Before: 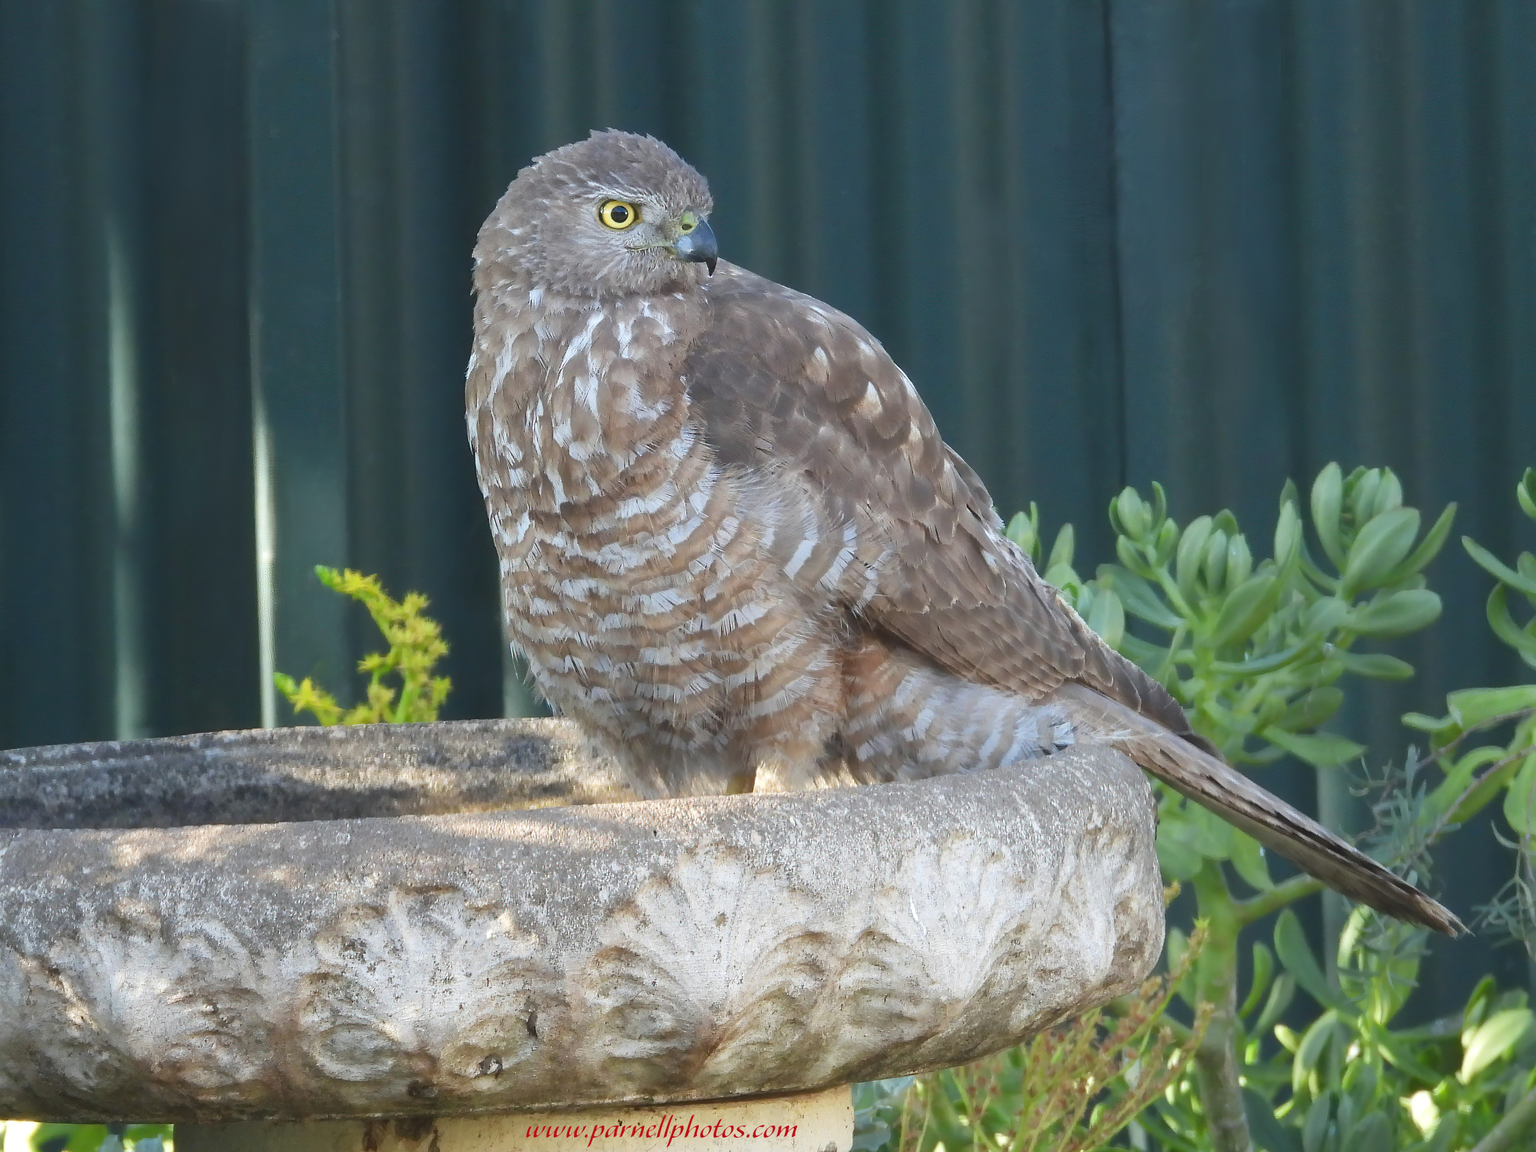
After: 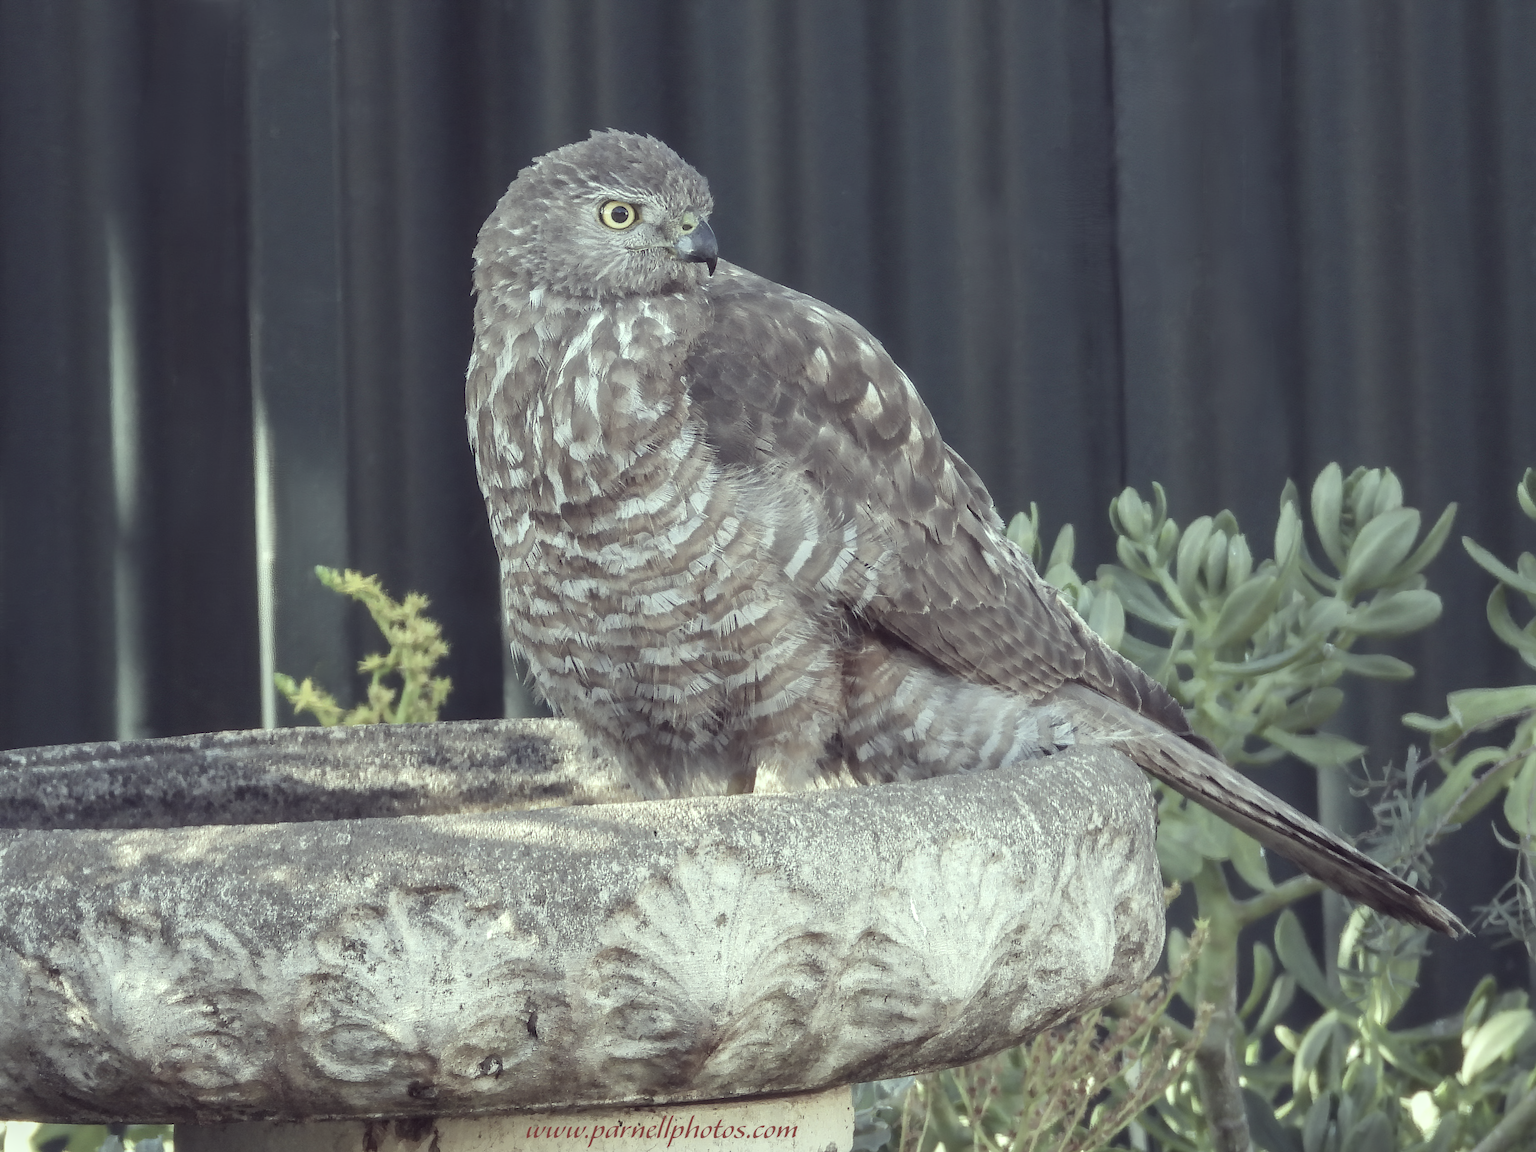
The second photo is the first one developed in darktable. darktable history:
local contrast: highlights 4%, shadows 4%, detail 134%
color correction: highlights a* -20.81, highlights b* 20.01, shadows a* 19.58, shadows b* -20.7, saturation 0.387
